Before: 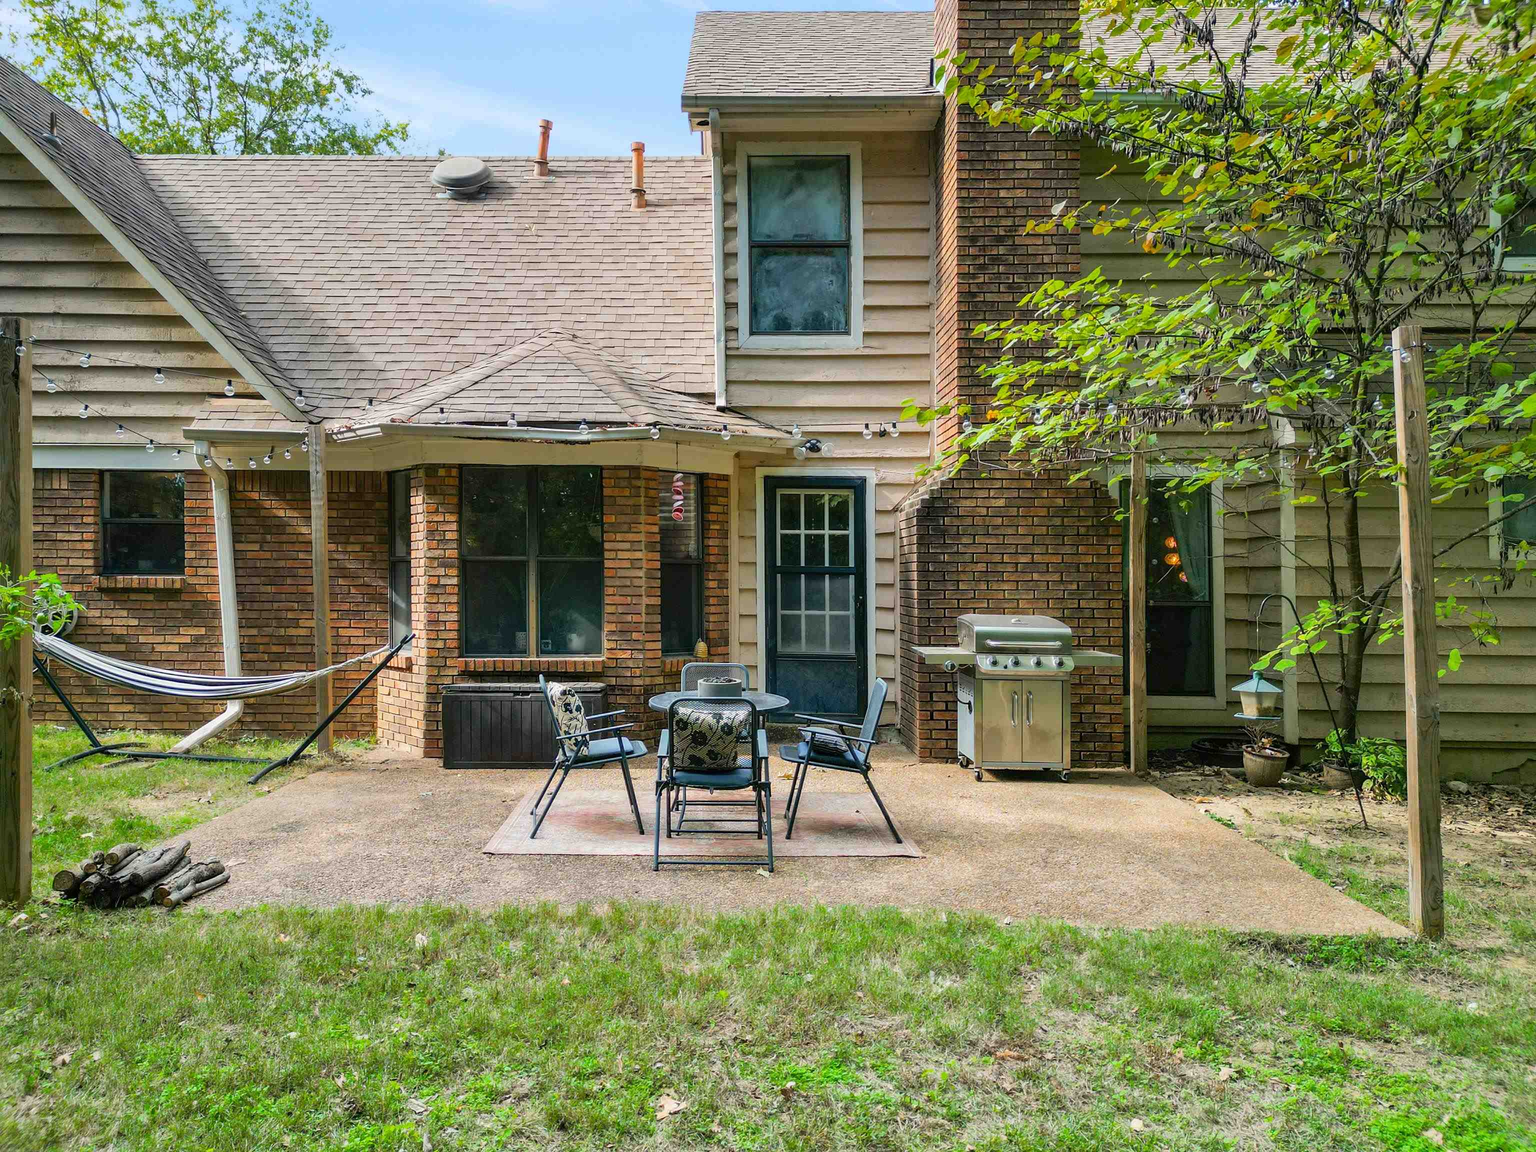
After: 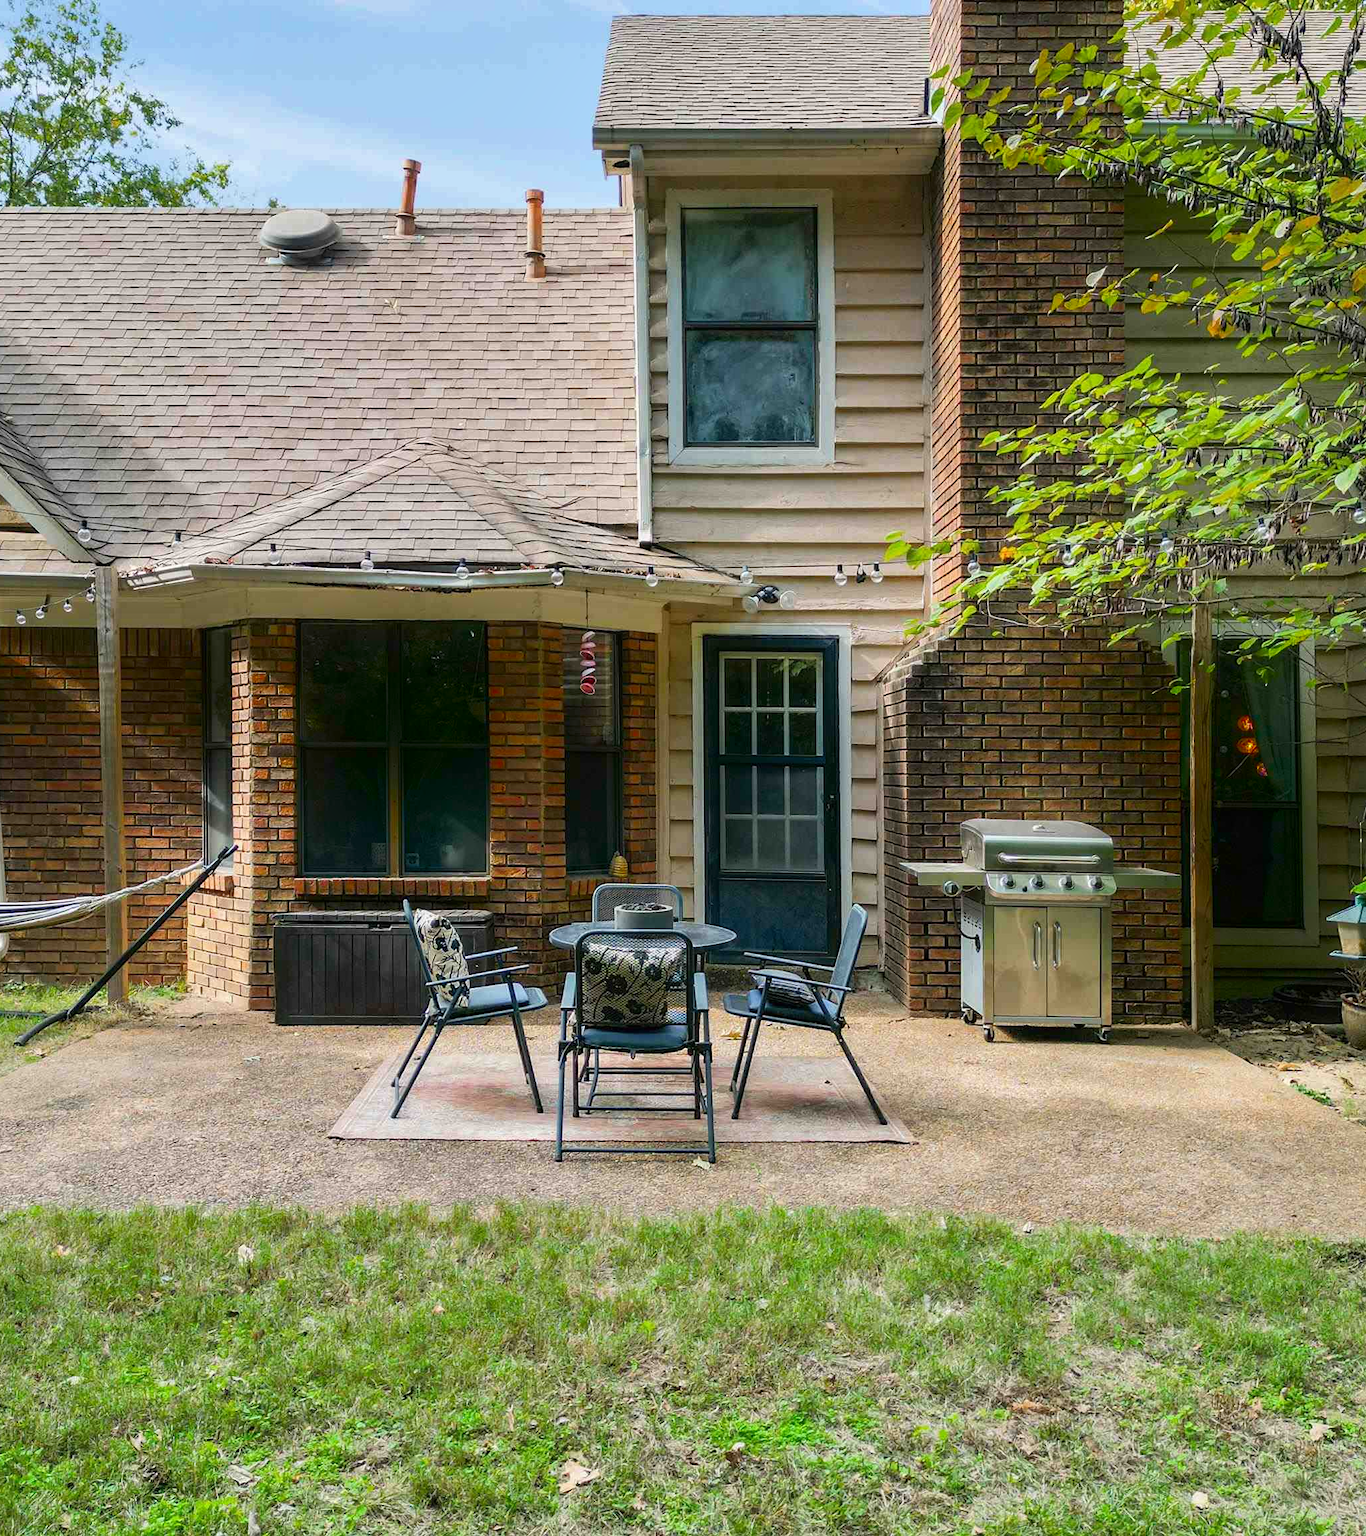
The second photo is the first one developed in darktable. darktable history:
shadows and highlights: shadows -88.03, highlights -35.45, shadows color adjustment 99.15%, highlights color adjustment 0%, soften with gaussian
crop and rotate: left 15.446%, right 17.836%
